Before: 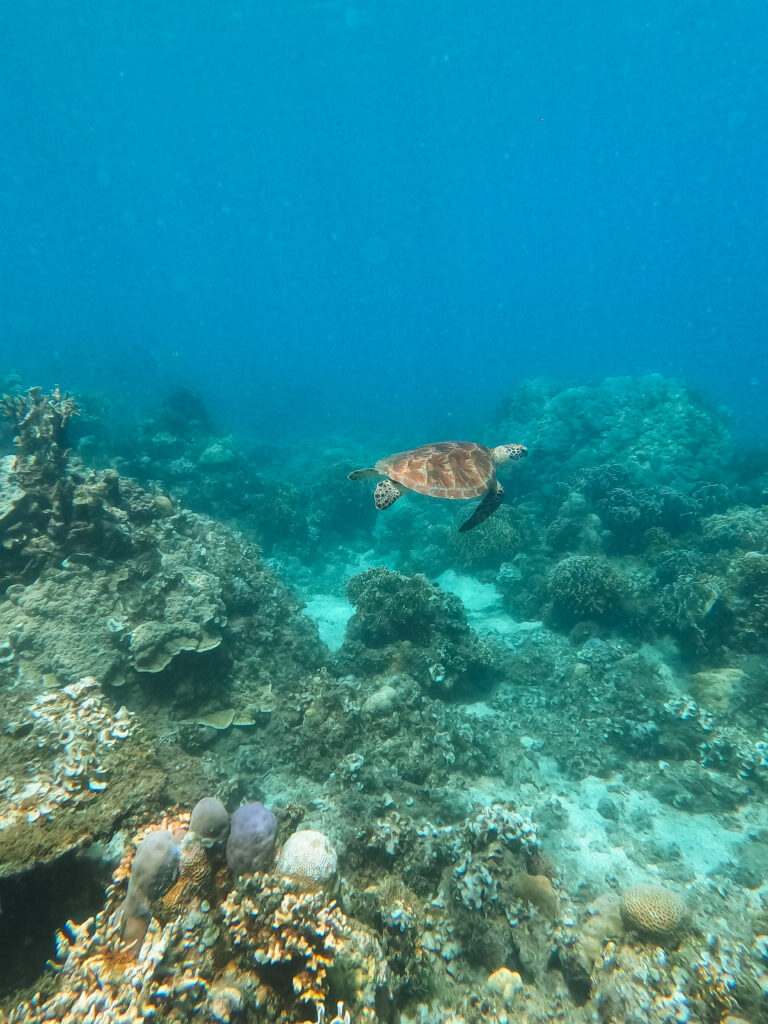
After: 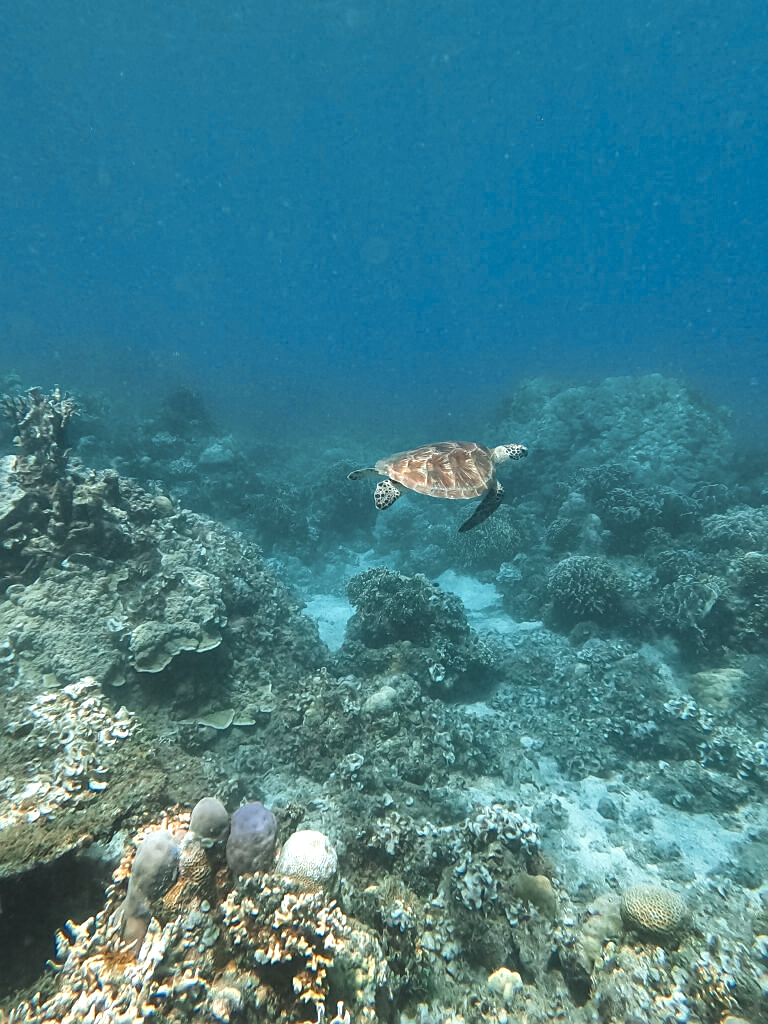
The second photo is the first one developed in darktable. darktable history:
exposure: exposure 0.6 EV, compensate exposure bias true, compensate highlight preservation false
sharpen: on, module defaults
shadows and highlights: low approximation 0.01, soften with gaussian
color zones: curves: ch0 [(0, 0.5) (0.125, 0.4) (0.25, 0.5) (0.375, 0.4) (0.5, 0.4) (0.625, 0.35) (0.75, 0.35) (0.875, 0.5)]; ch1 [(0, 0.35) (0.125, 0.45) (0.25, 0.35) (0.375, 0.35) (0.5, 0.35) (0.625, 0.35) (0.75, 0.45) (0.875, 0.35)]; ch2 [(0, 0.6) (0.125, 0.5) (0.25, 0.5) (0.375, 0.6) (0.5, 0.6) (0.625, 0.5) (0.75, 0.5) (0.875, 0.5)], mix 24.08%
